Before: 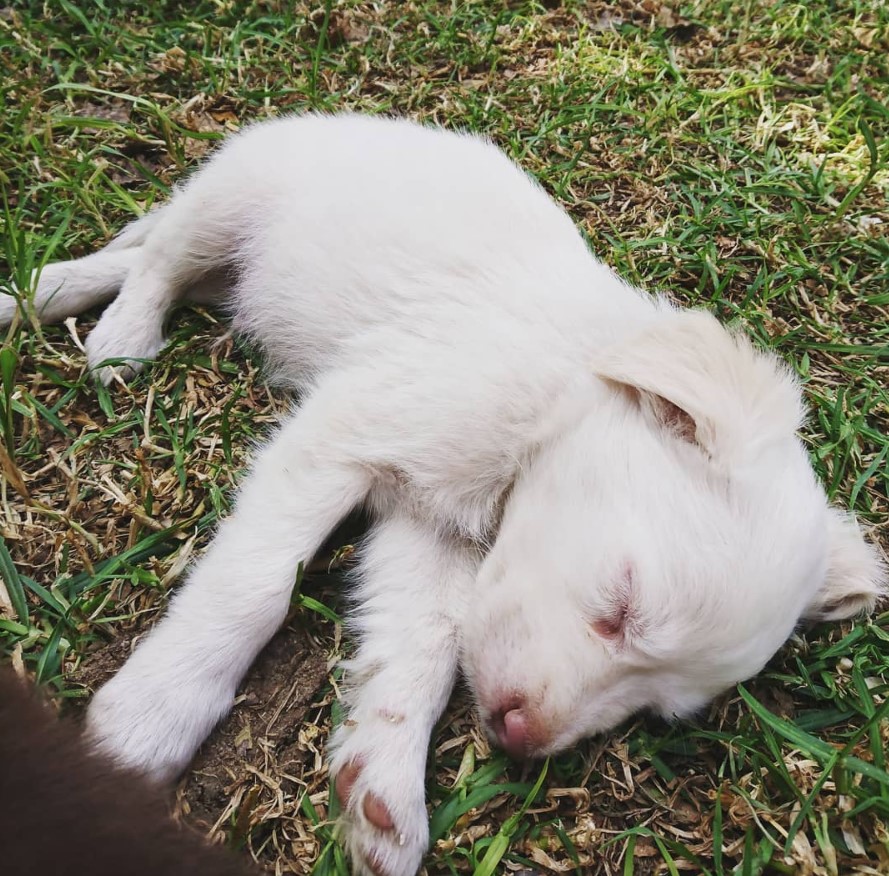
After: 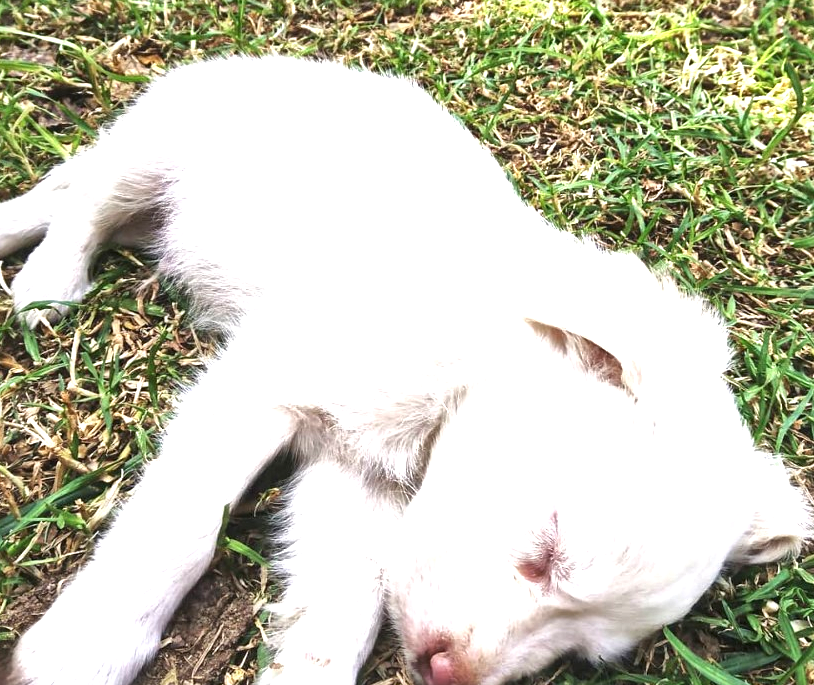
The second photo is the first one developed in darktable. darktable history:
crop: left 8.379%, top 6.572%, bottom 15.193%
exposure: black level correction 0, exposure 1.1 EV, compensate exposure bias true, compensate highlight preservation false
local contrast: mode bilateral grid, contrast 21, coarseness 19, detail 164%, midtone range 0.2
